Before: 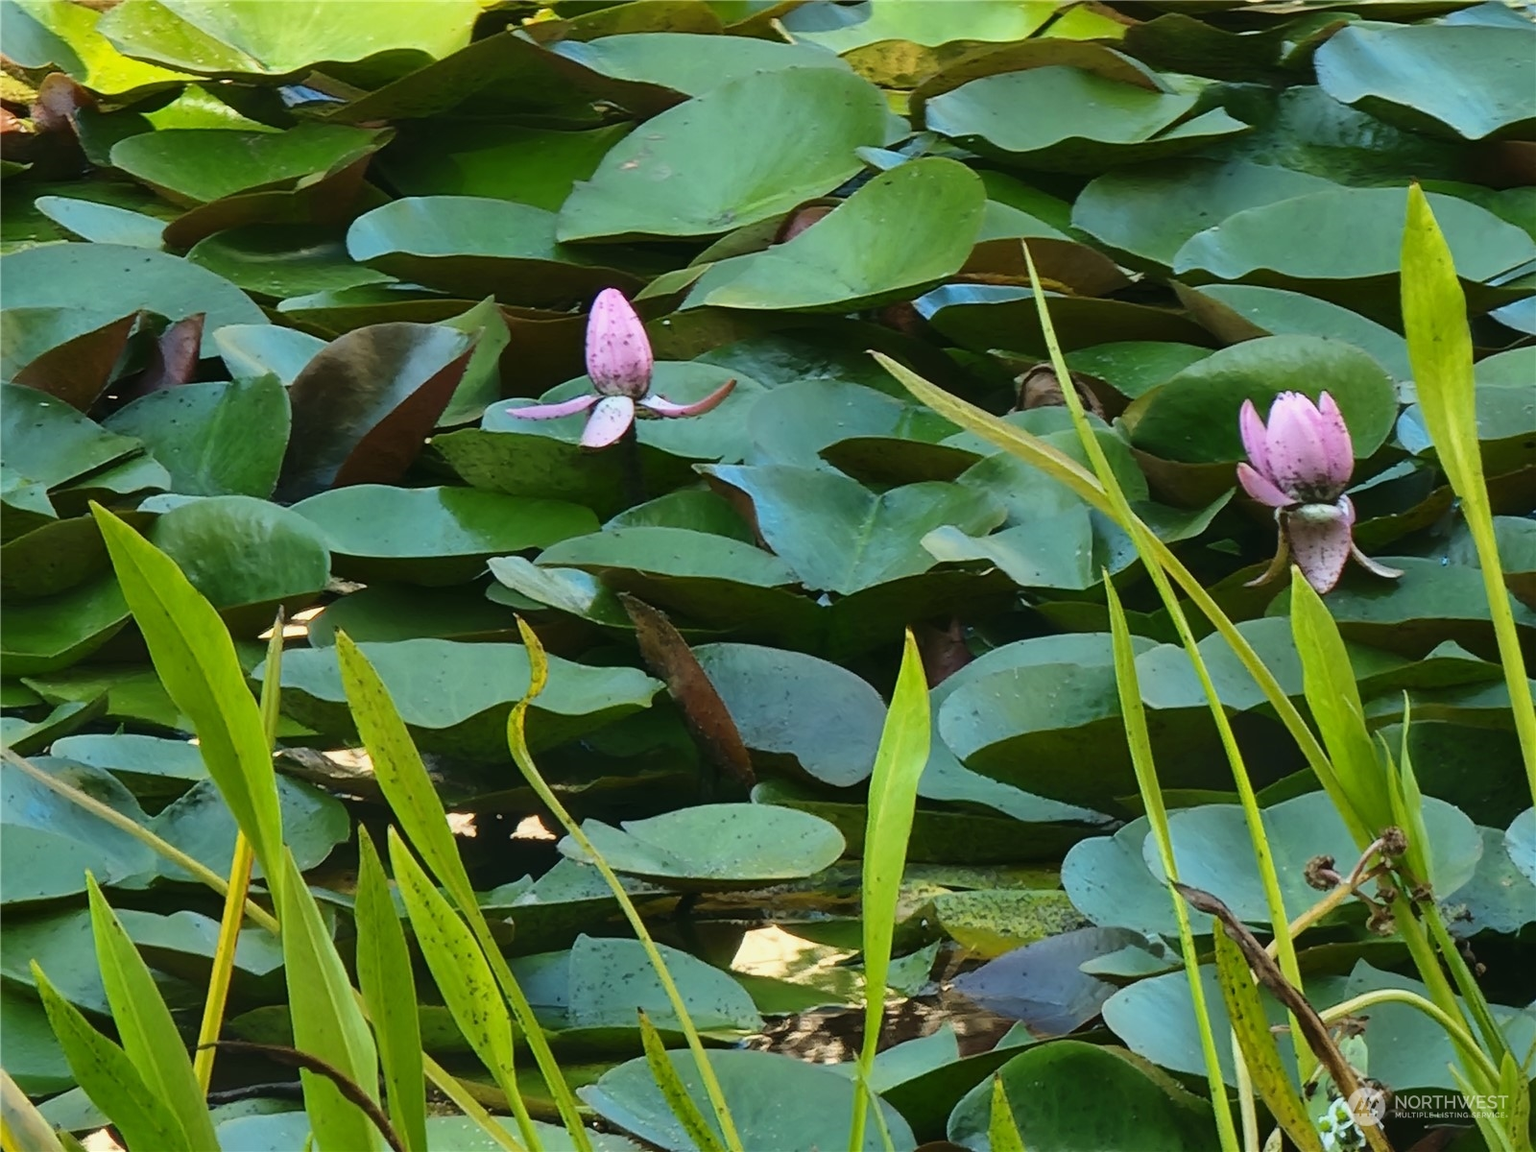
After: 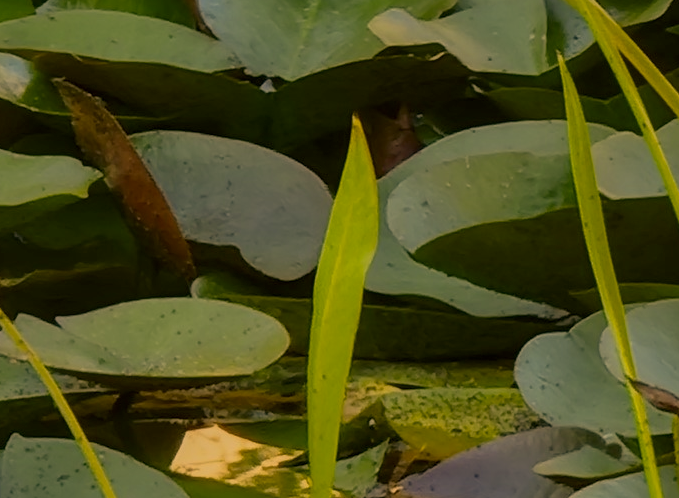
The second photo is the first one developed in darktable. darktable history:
crop: left 36.962%, top 44.987%, right 20.552%, bottom 13.466%
color correction: highlights a* 18.11, highlights b* 34.82, shadows a* 1.69, shadows b* 6.61, saturation 1.04
tone equalizer: -8 EV -0.023 EV, -7 EV 0.019 EV, -6 EV -0.007 EV, -5 EV 0.005 EV, -4 EV -0.031 EV, -3 EV -0.228 EV, -2 EV -0.654 EV, -1 EV -0.987 EV, +0 EV -0.959 EV, smoothing diameter 24.78%, edges refinement/feathering 14.28, preserve details guided filter
local contrast: on, module defaults
